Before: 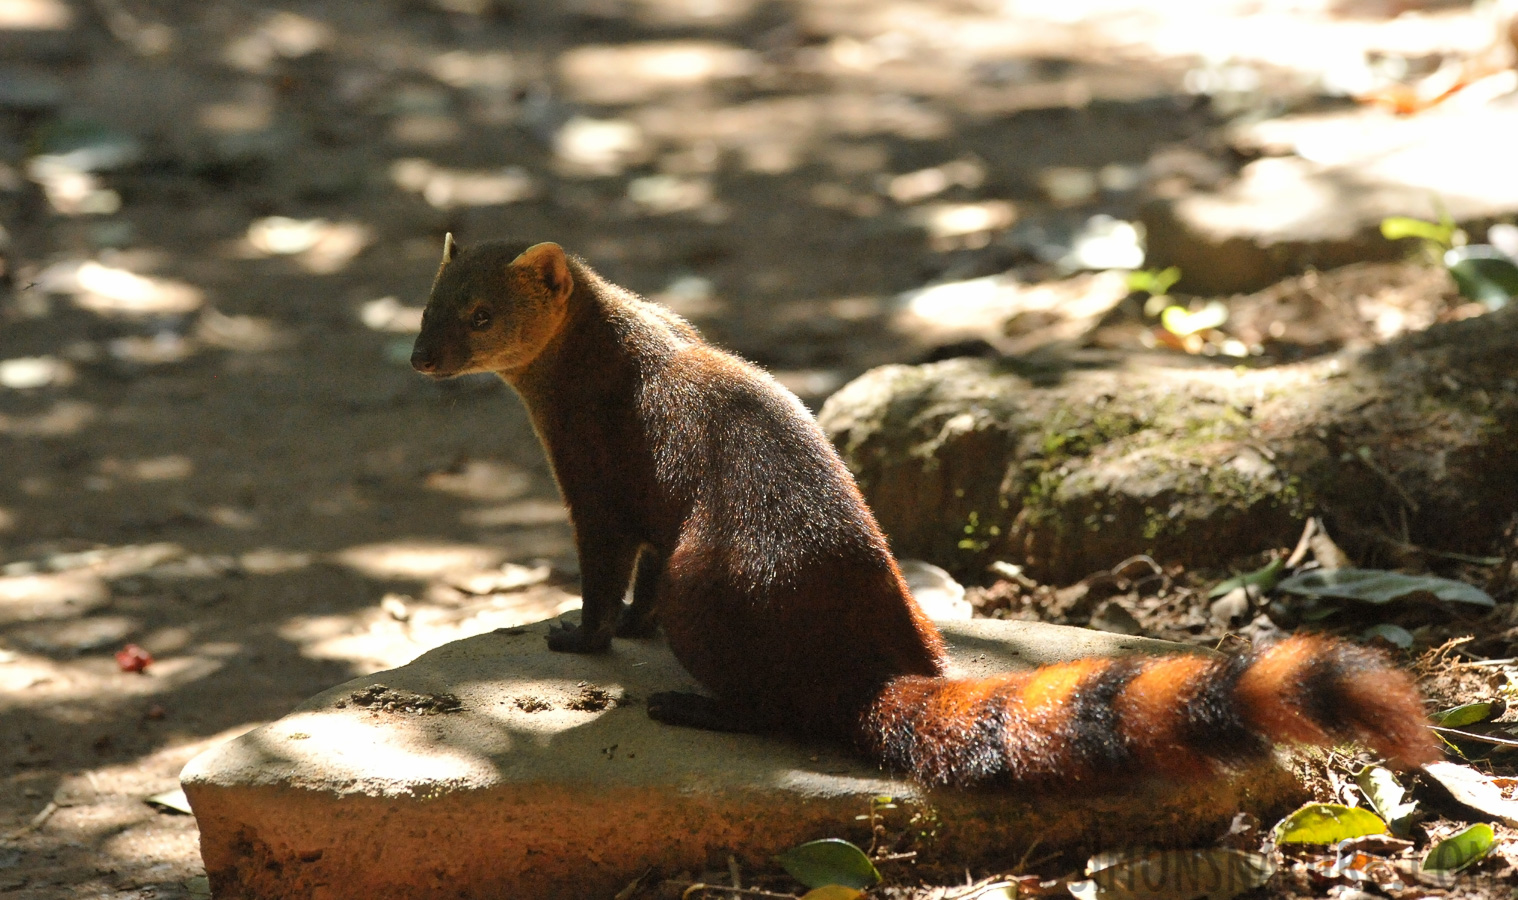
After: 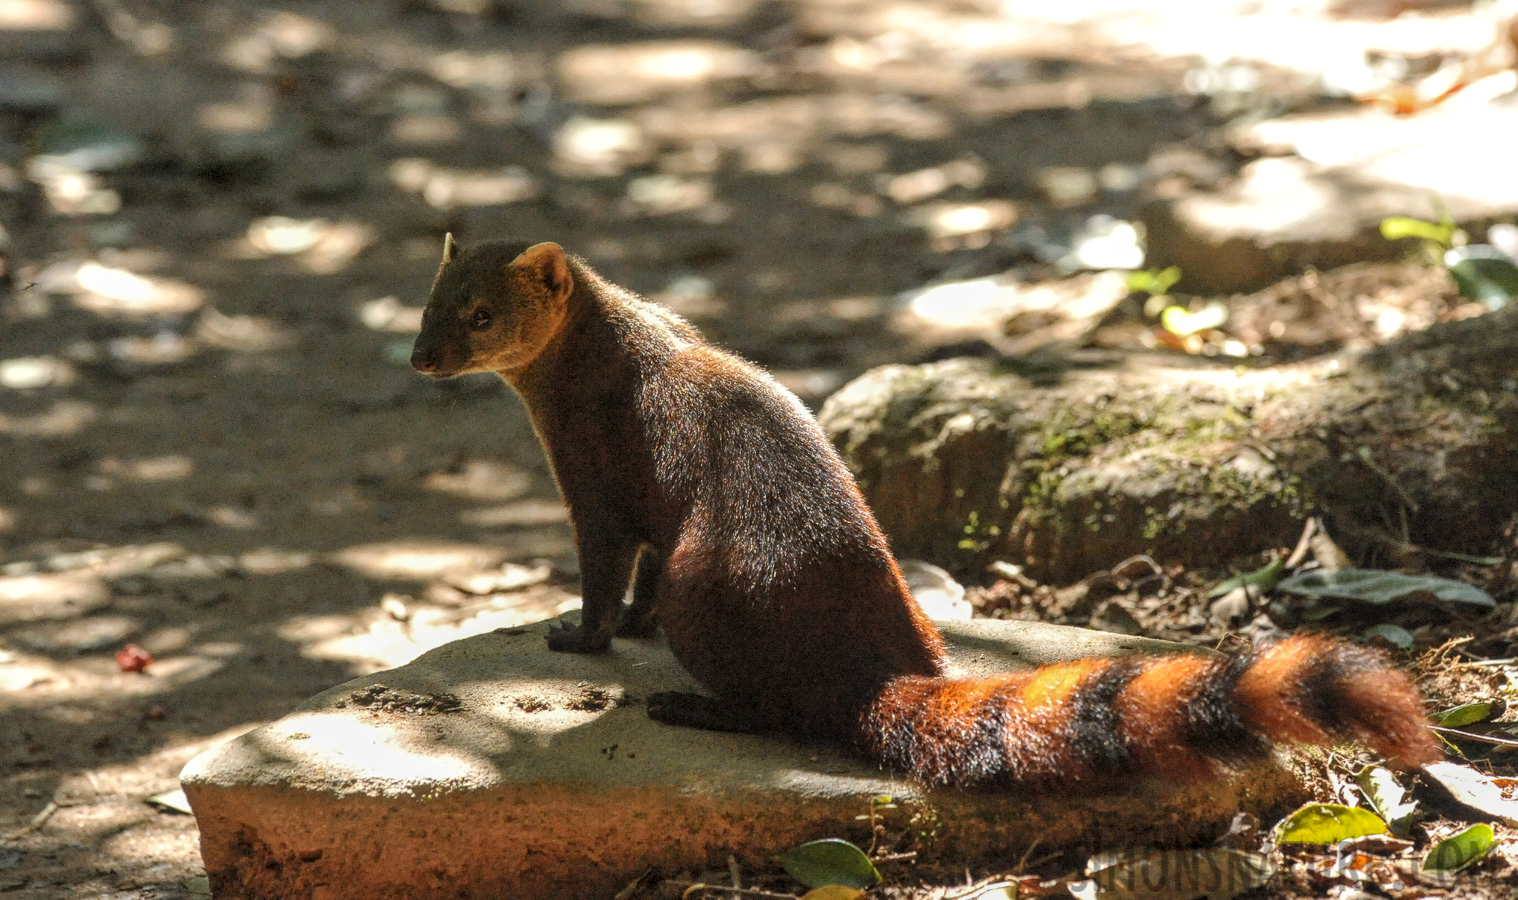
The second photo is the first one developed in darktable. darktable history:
local contrast: highlights 75%, shadows 55%, detail 177%, midtone range 0.208
